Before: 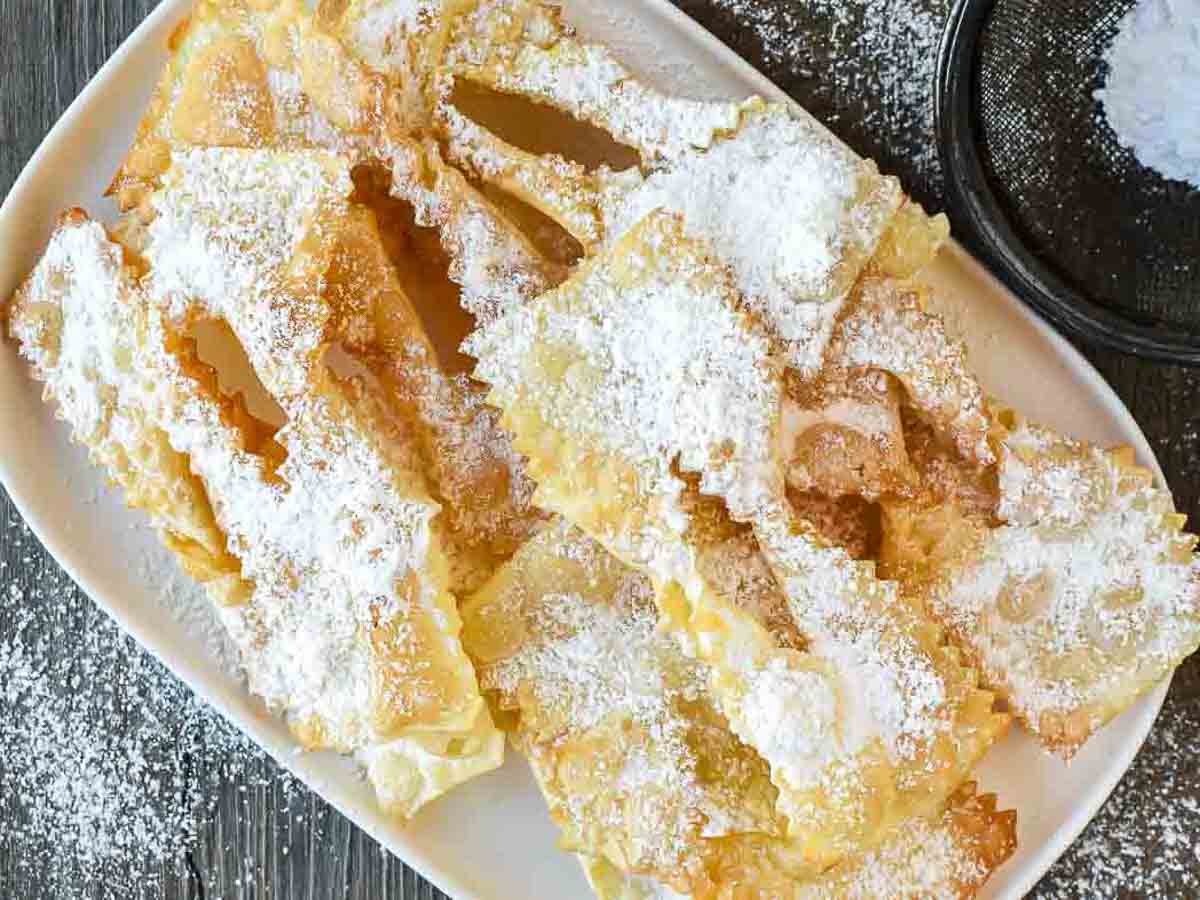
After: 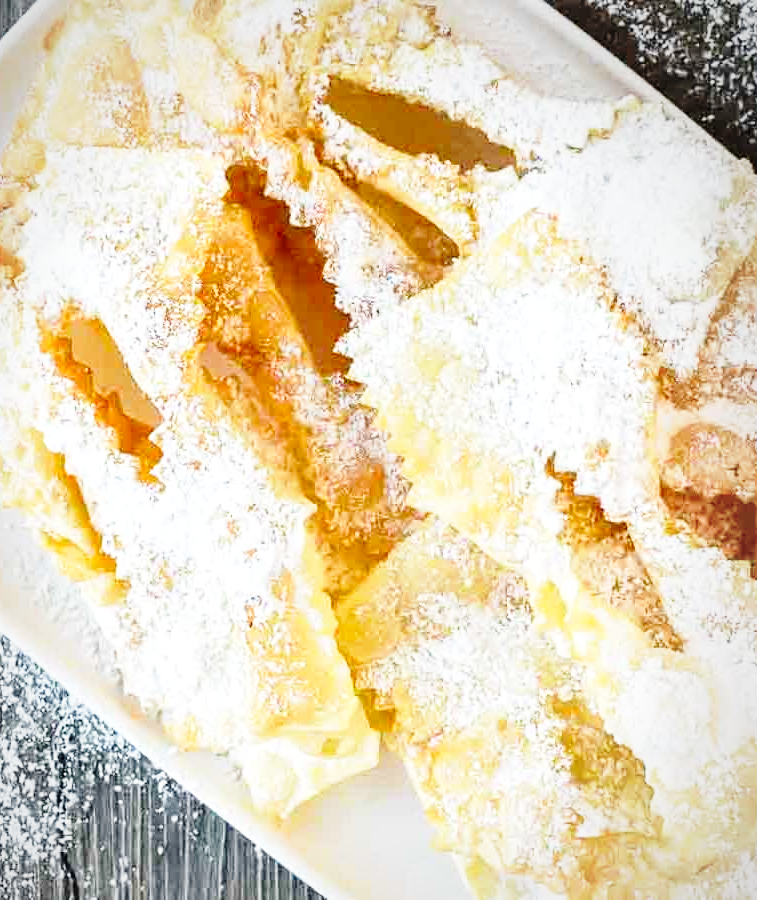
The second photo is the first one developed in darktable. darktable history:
base curve: curves: ch0 [(0, 0) (0.028, 0.03) (0.121, 0.232) (0.46, 0.748) (0.859, 0.968) (1, 1)], preserve colors none
exposure: exposure 0.152 EV, compensate highlight preservation false
crop: left 10.457%, right 26.38%
vignetting: fall-off radius 59.88%, brightness -0.286, center (-0.08, 0.068), automatic ratio true, unbound false
